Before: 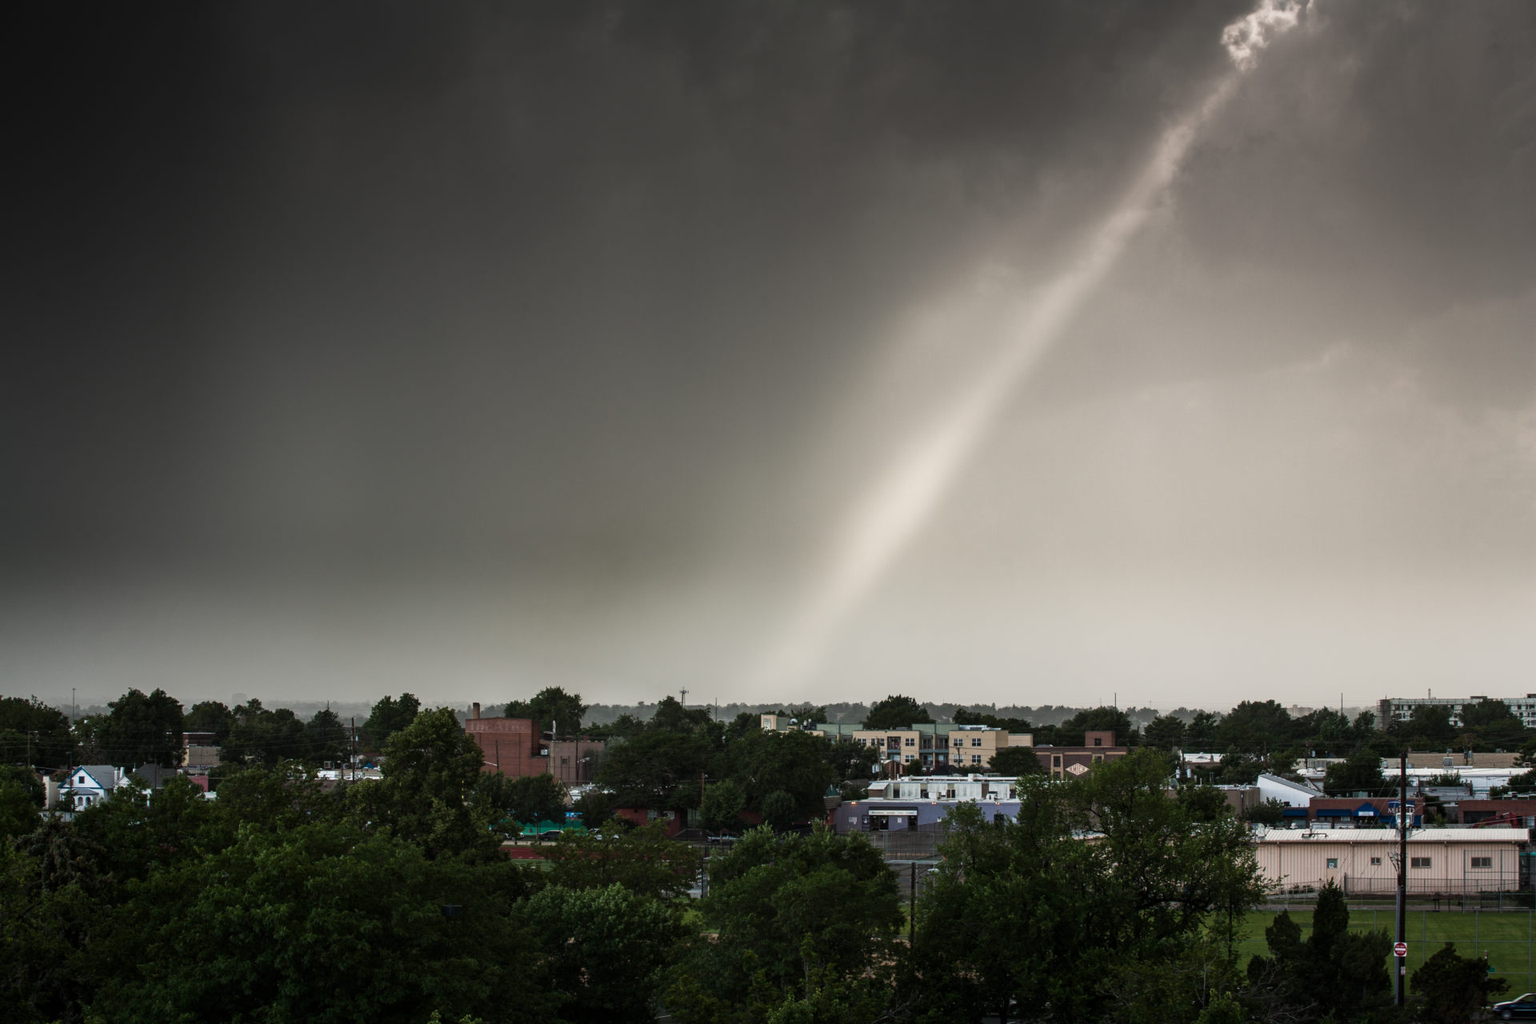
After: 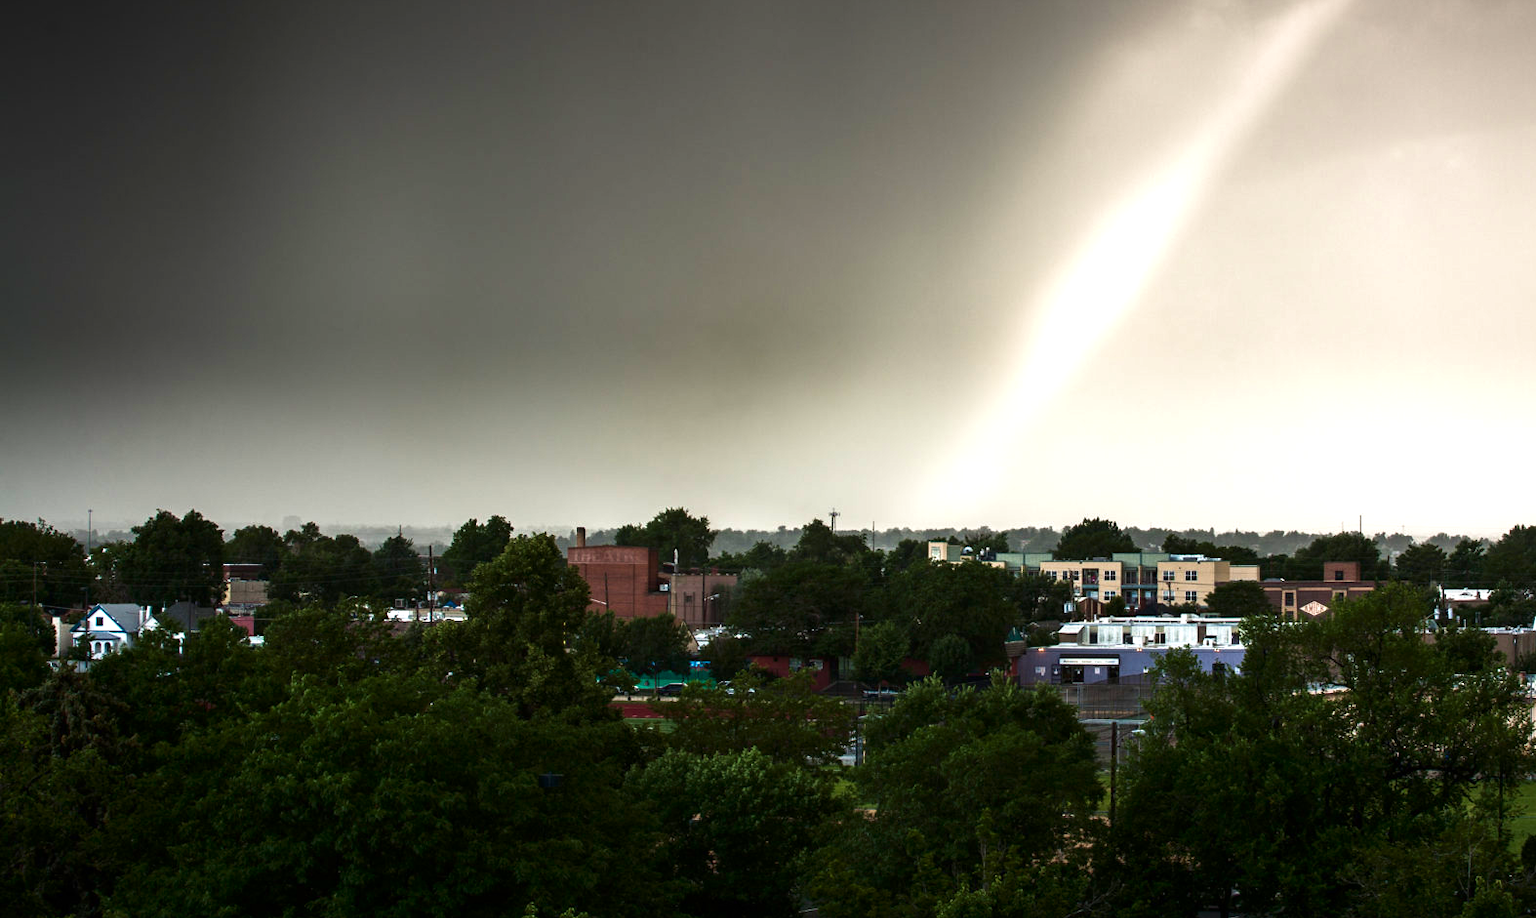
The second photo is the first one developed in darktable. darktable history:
exposure: black level correction 0, exposure 0.87 EV, compensate exposure bias true, compensate highlight preservation false
crop: top 26.418%, right 17.973%
contrast brightness saturation: contrast 0.07, brightness -0.134, saturation 0.064
velvia: on, module defaults
